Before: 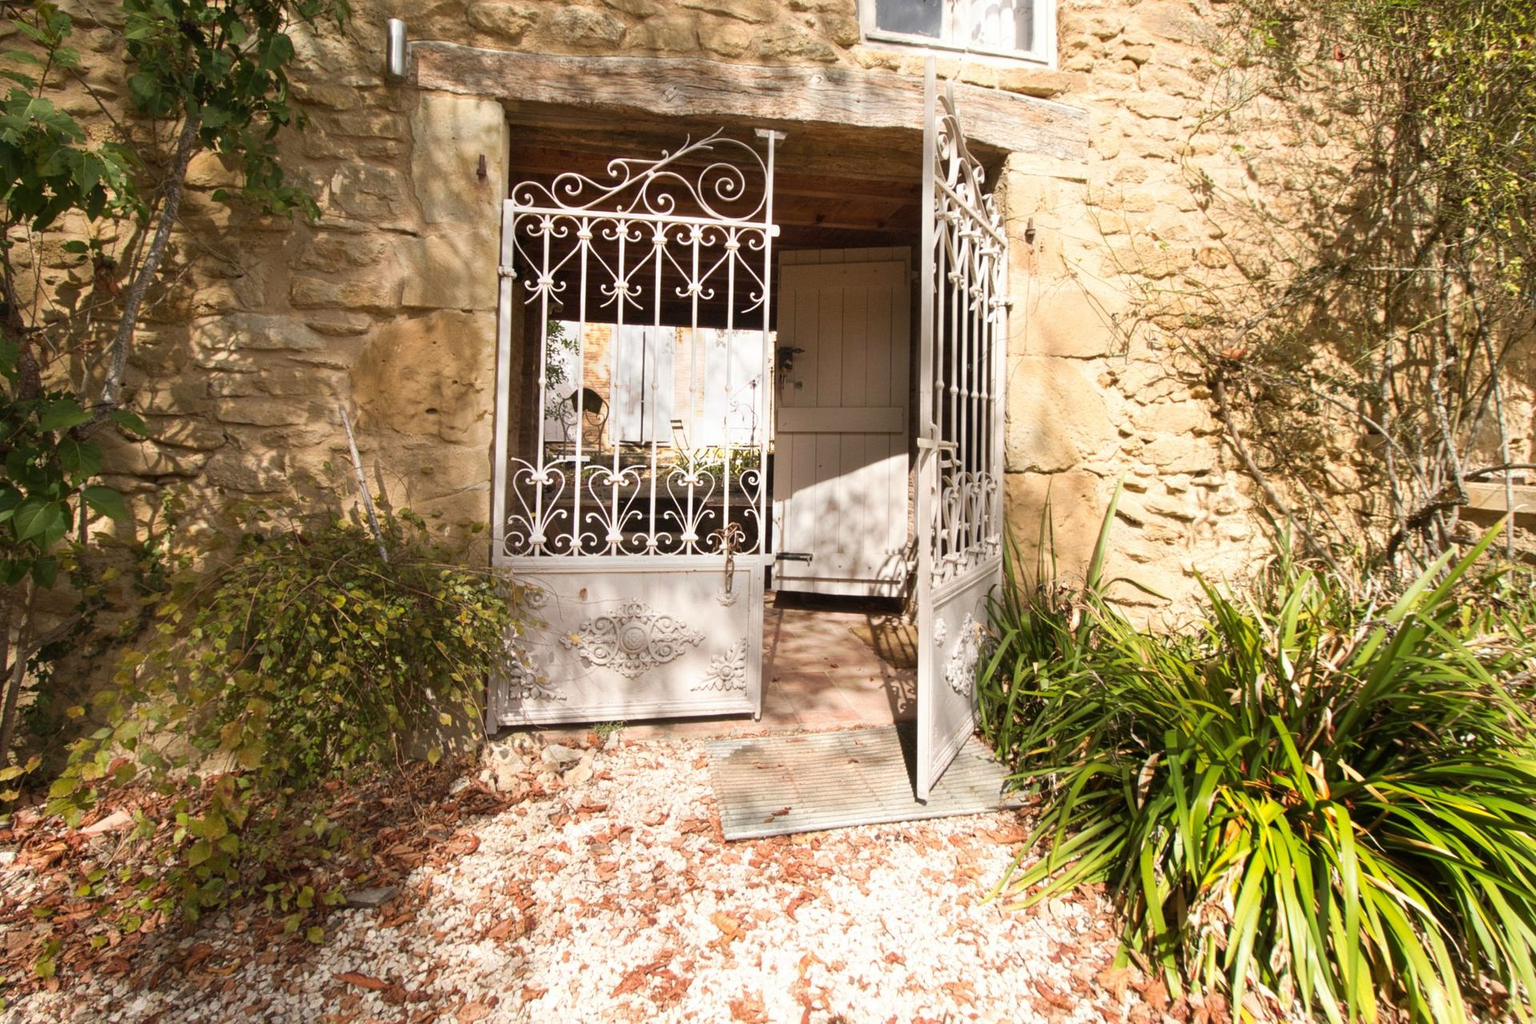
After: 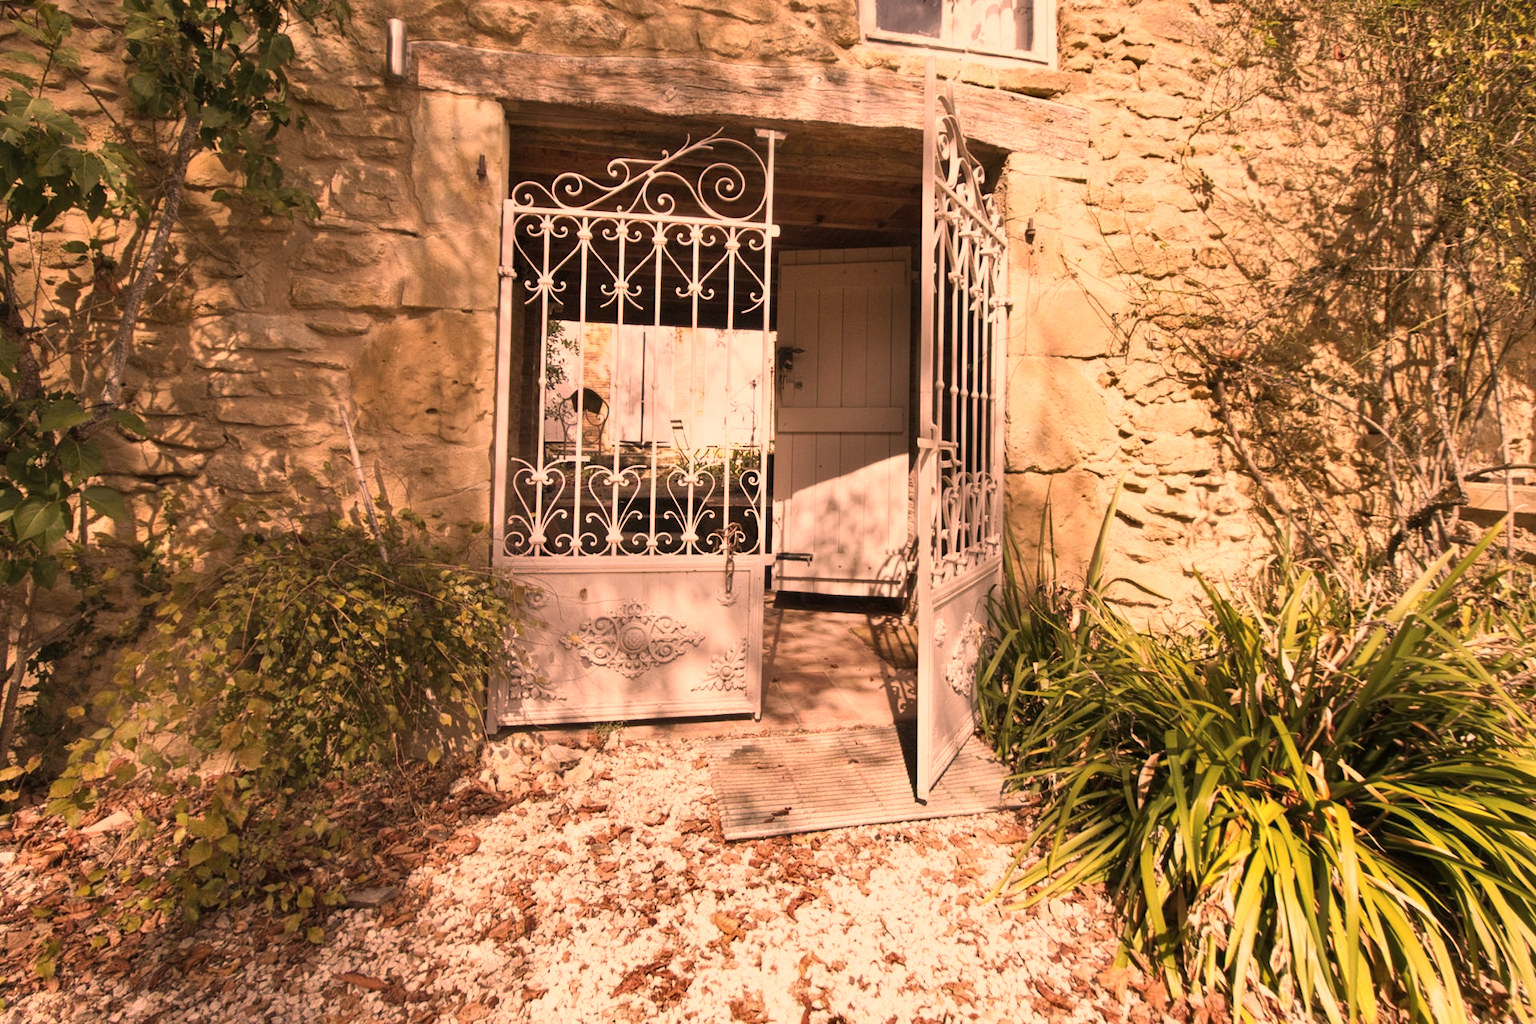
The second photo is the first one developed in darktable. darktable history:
color correction: highlights a* 39.94, highlights b* 39.97, saturation 0.693
shadows and highlights: soften with gaussian
